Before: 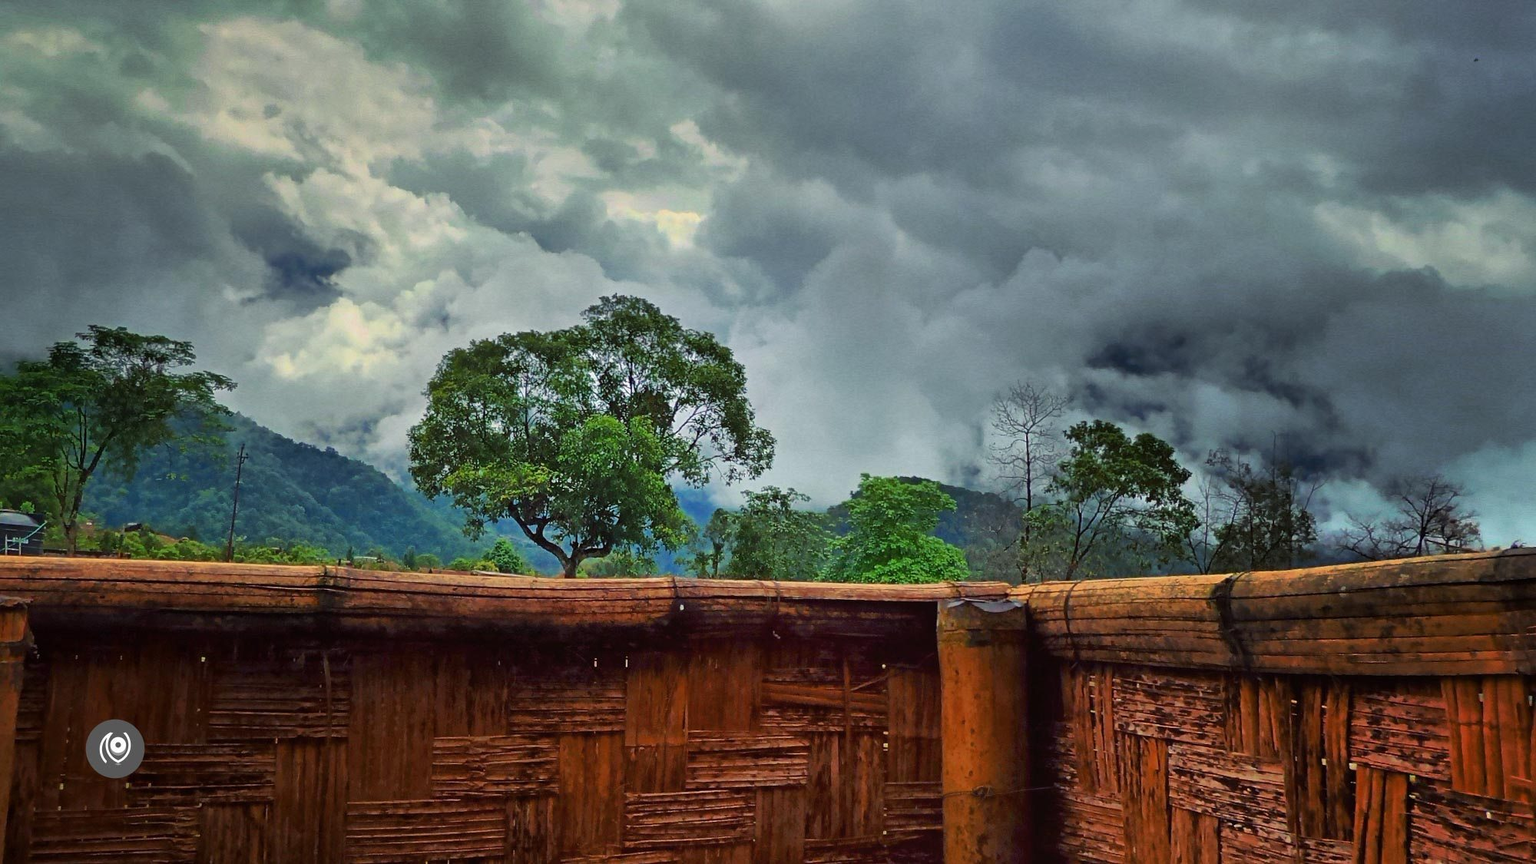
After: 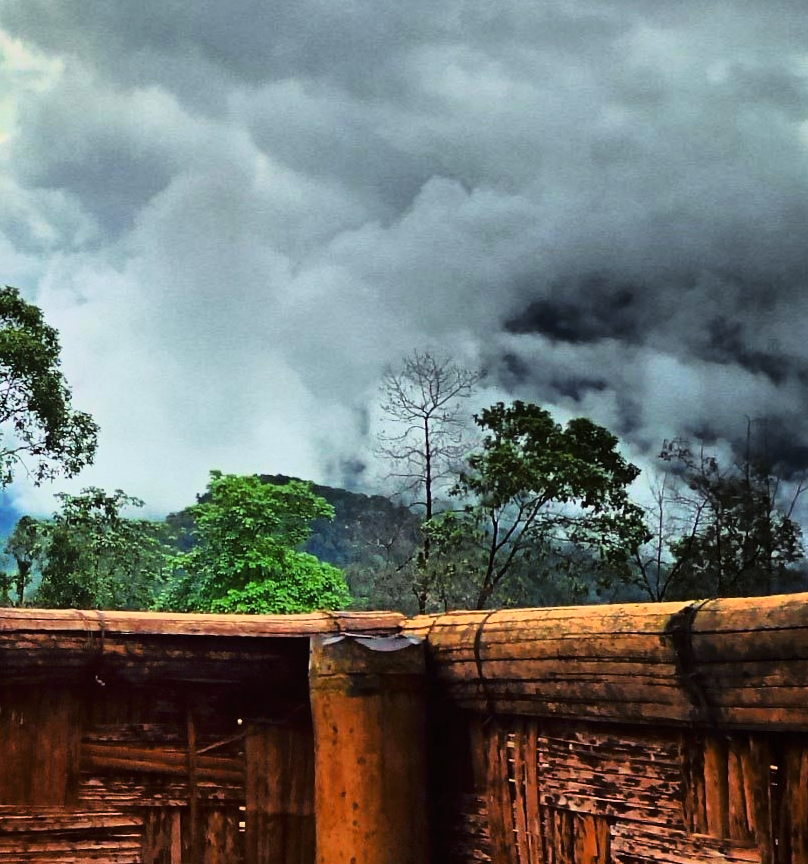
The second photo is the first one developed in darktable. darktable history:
crop: left 45.569%, top 13.009%, right 13.998%, bottom 10.145%
tone curve: curves: ch0 [(0, 0) (0.187, 0.12) (0.392, 0.438) (0.704, 0.86) (0.858, 0.938) (1, 0.981)]; ch1 [(0, 0) (0.402, 0.36) (0.476, 0.456) (0.498, 0.501) (0.518, 0.521) (0.58, 0.598) (0.619, 0.663) (0.692, 0.744) (1, 1)]; ch2 [(0, 0) (0.427, 0.417) (0.483, 0.481) (0.503, 0.503) (0.526, 0.53) (0.563, 0.585) (0.626, 0.703) (0.699, 0.753) (0.997, 0.858)], color space Lab, linked channels
